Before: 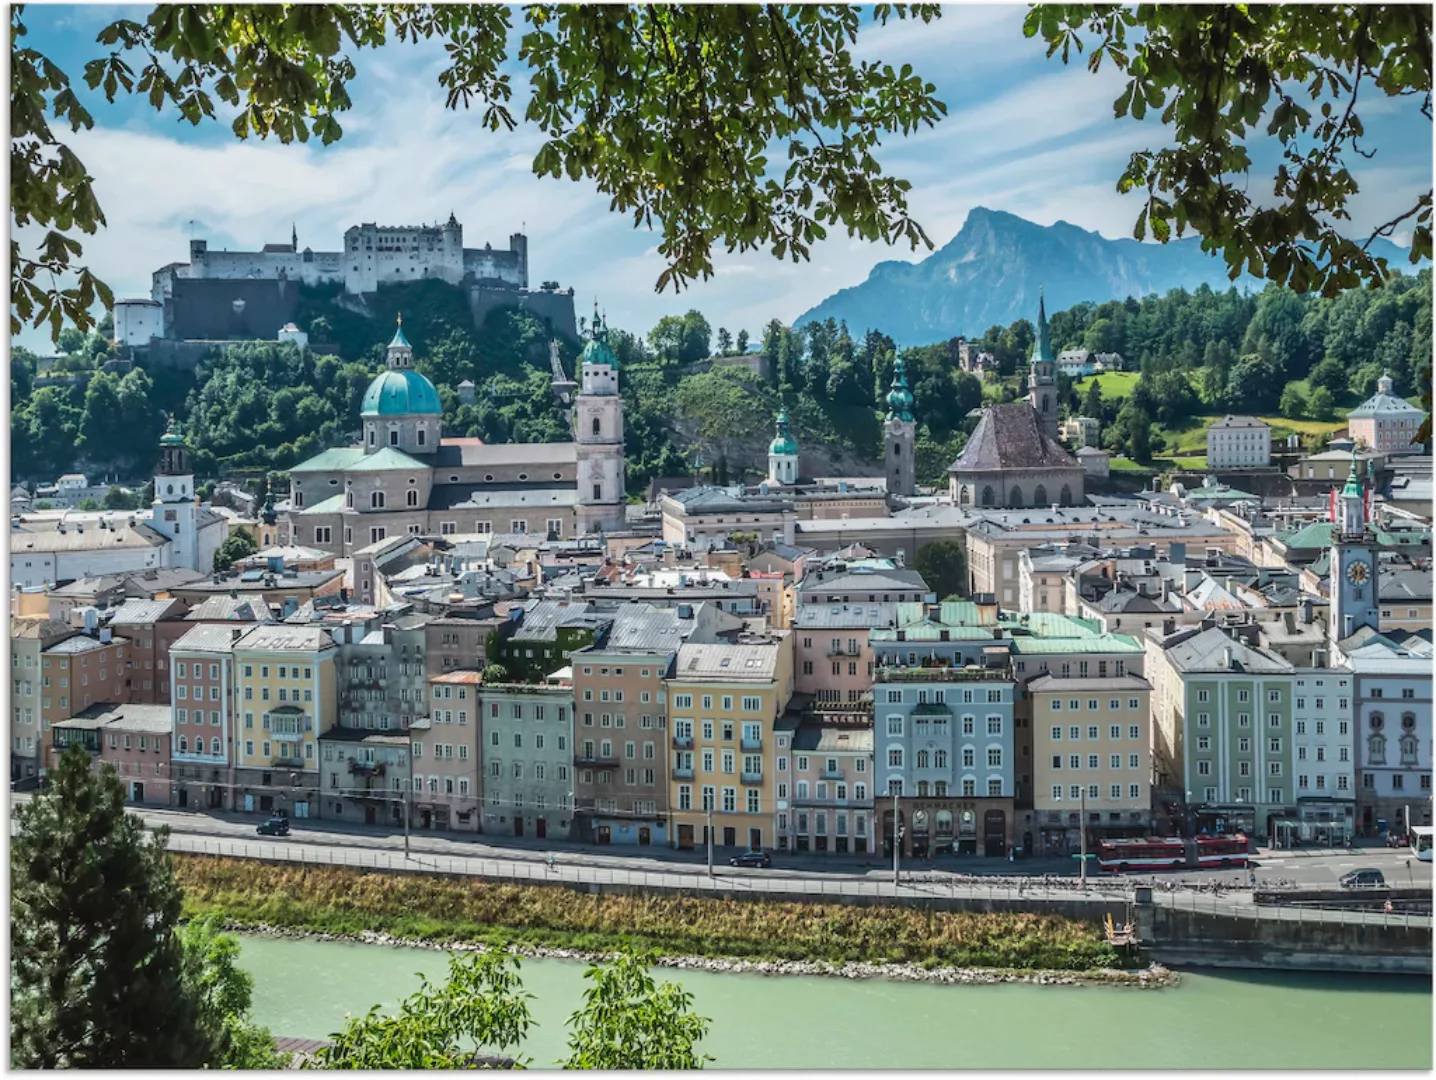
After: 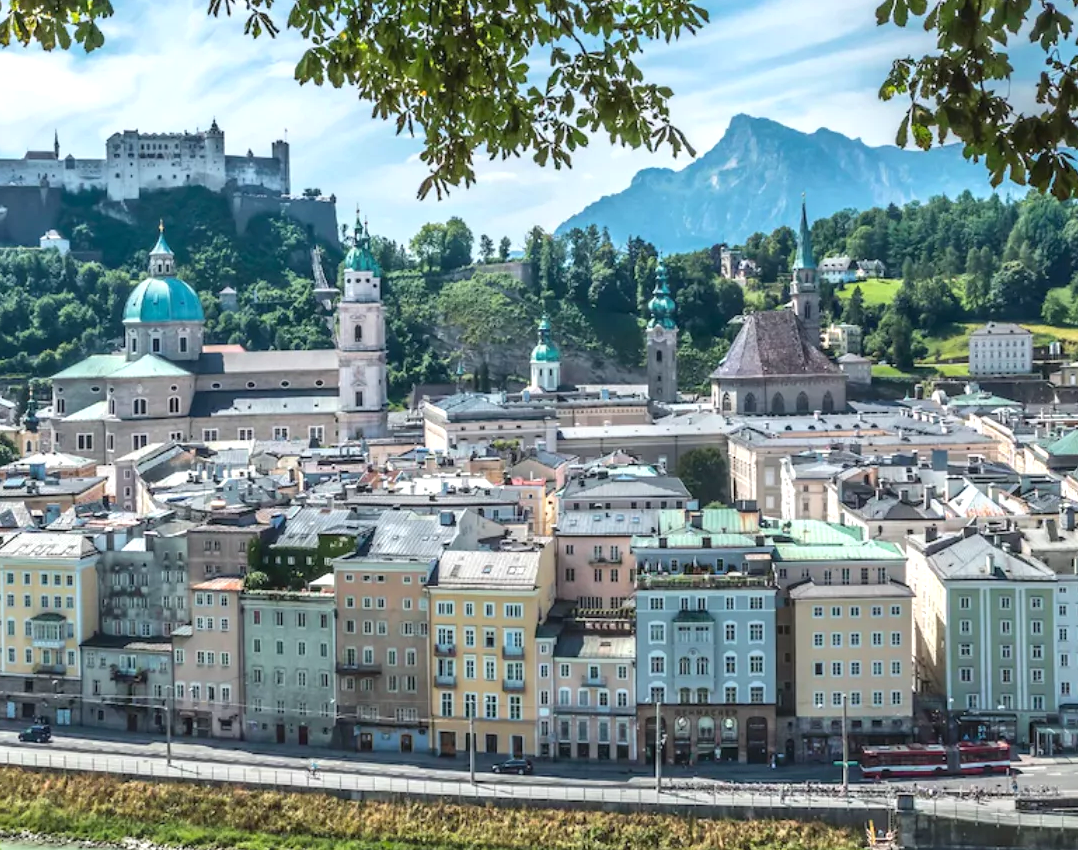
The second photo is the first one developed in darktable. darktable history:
crop: left 16.578%, top 8.688%, right 8.322%, bottom 12.607%
exposure: black level correction 0.001, exposure 0.499 EV, compensate exposure bias true, compensate highlight preservation false
